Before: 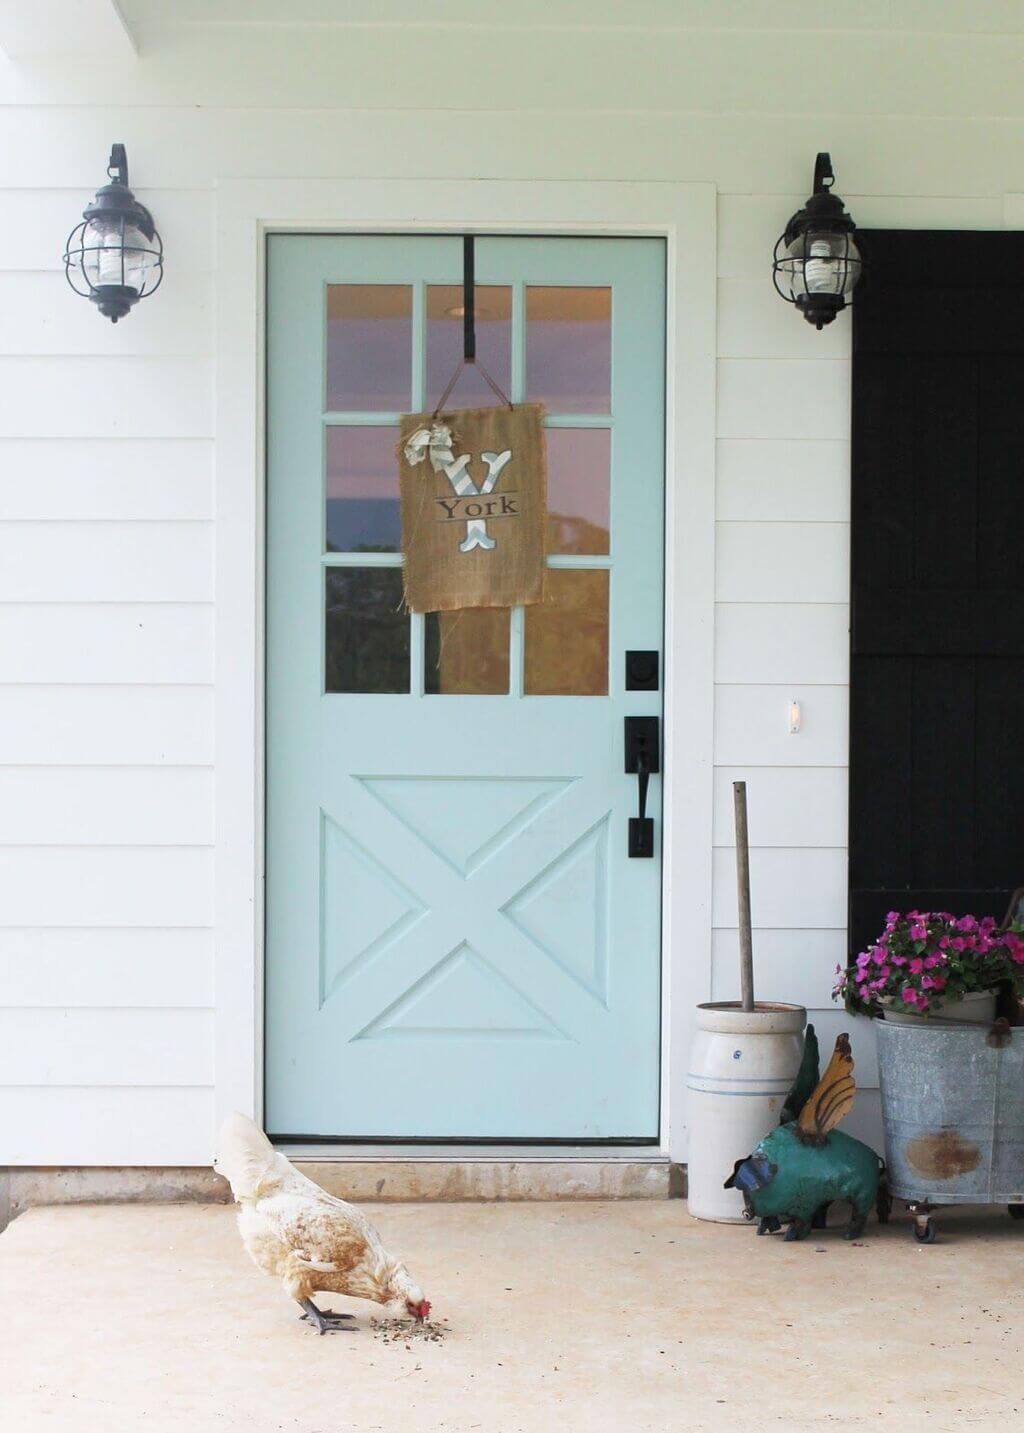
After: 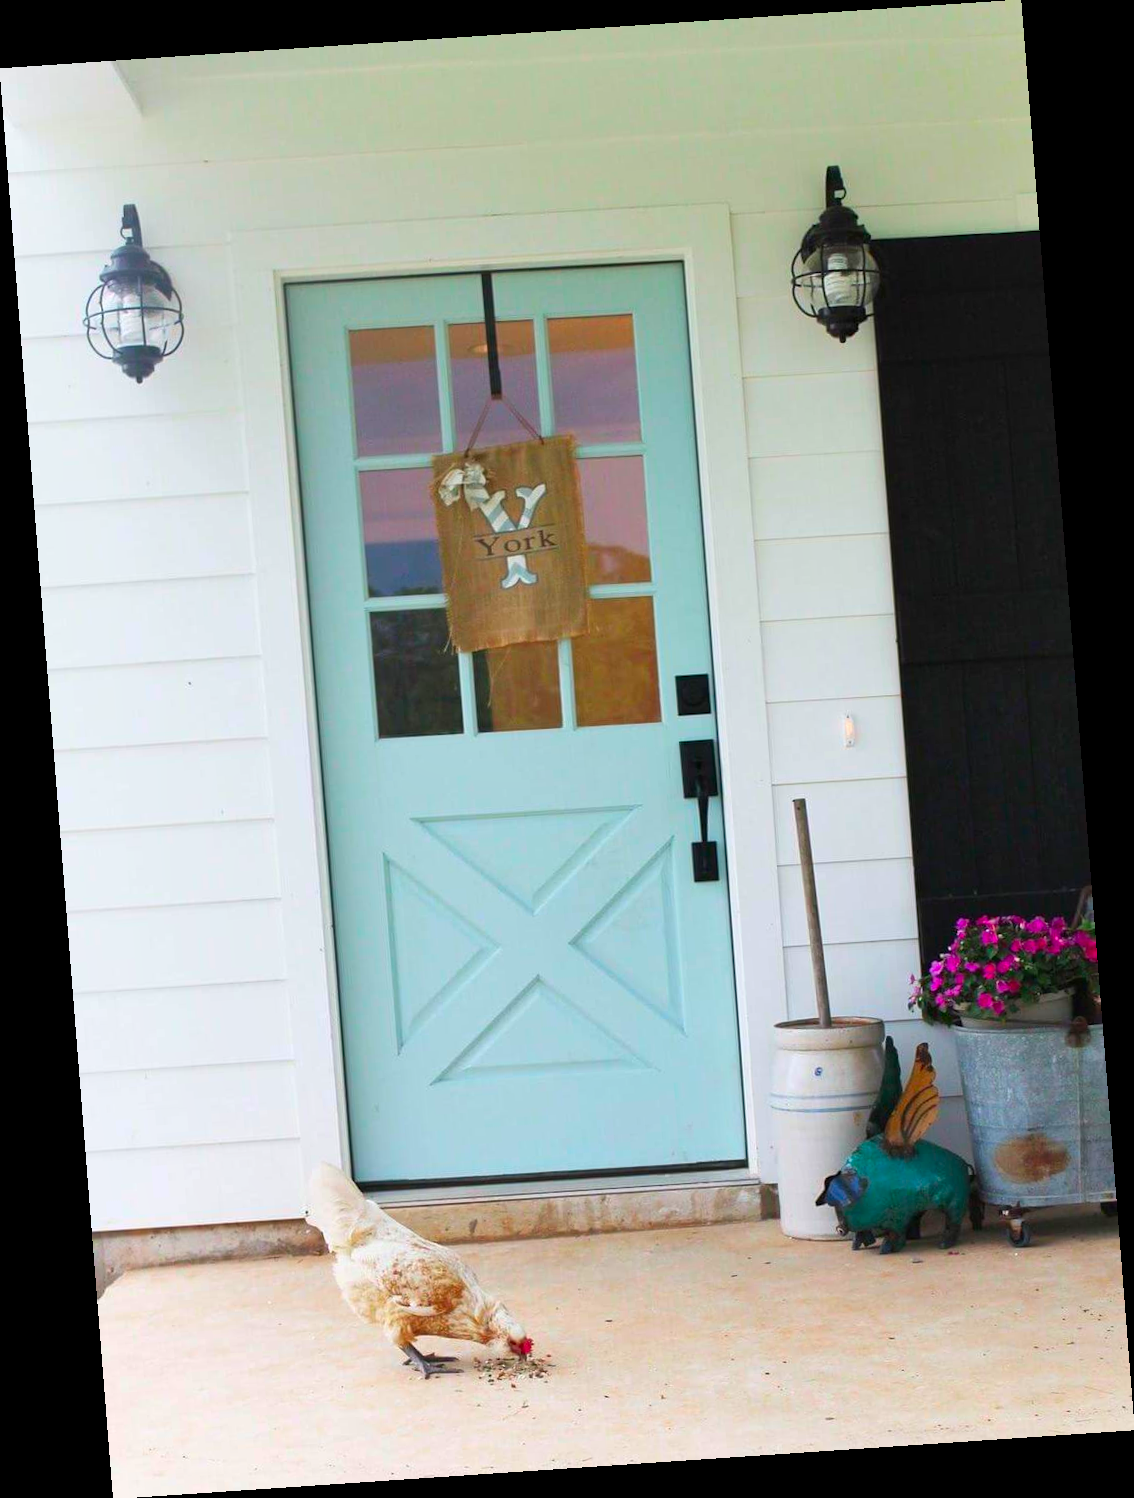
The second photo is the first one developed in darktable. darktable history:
shadows and highlights: shadows 32, highlights -32, soften with gaussian
color contrast: green-magenta contrast 1.69, blue-yellow contrast 1.49
rotate and perspective: rotation -4.2°, shear 0.006, automatic cropping off
